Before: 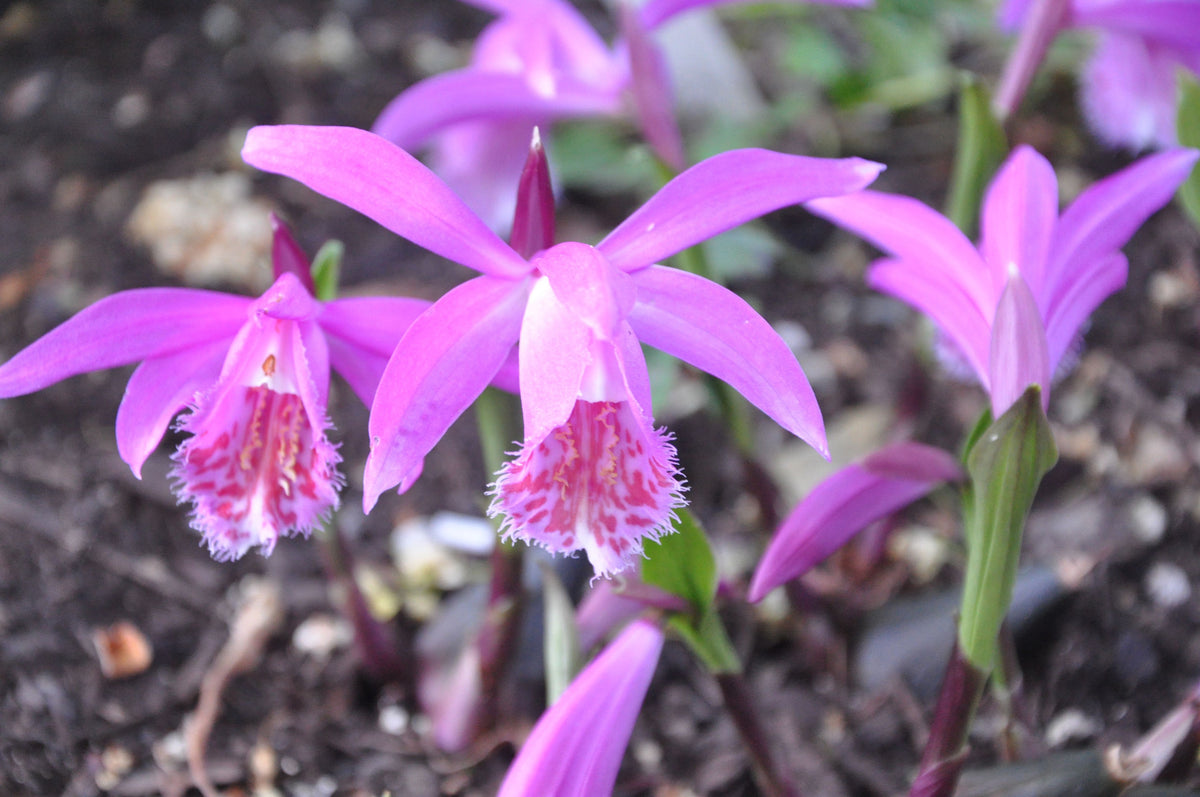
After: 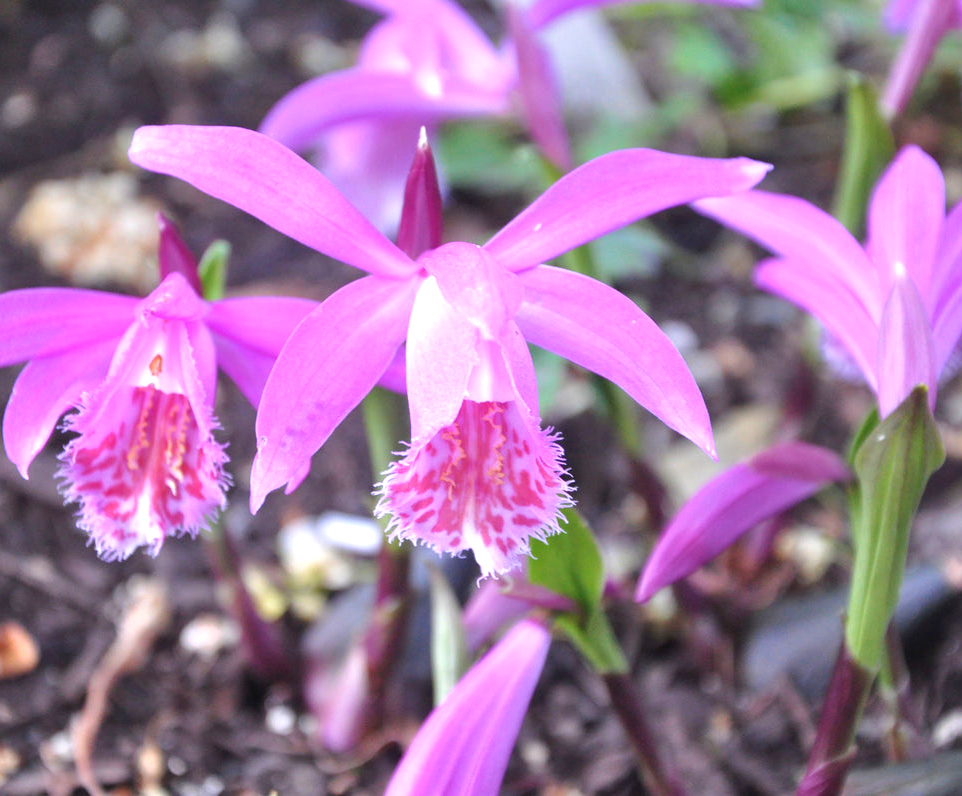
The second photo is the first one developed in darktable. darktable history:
exposure: exposure 0.369 EV, compensate exposure bias true, compensate highlight preservation false
crop and rotate: left 9.483%, right 10.291%
velvia: on, module defaults
